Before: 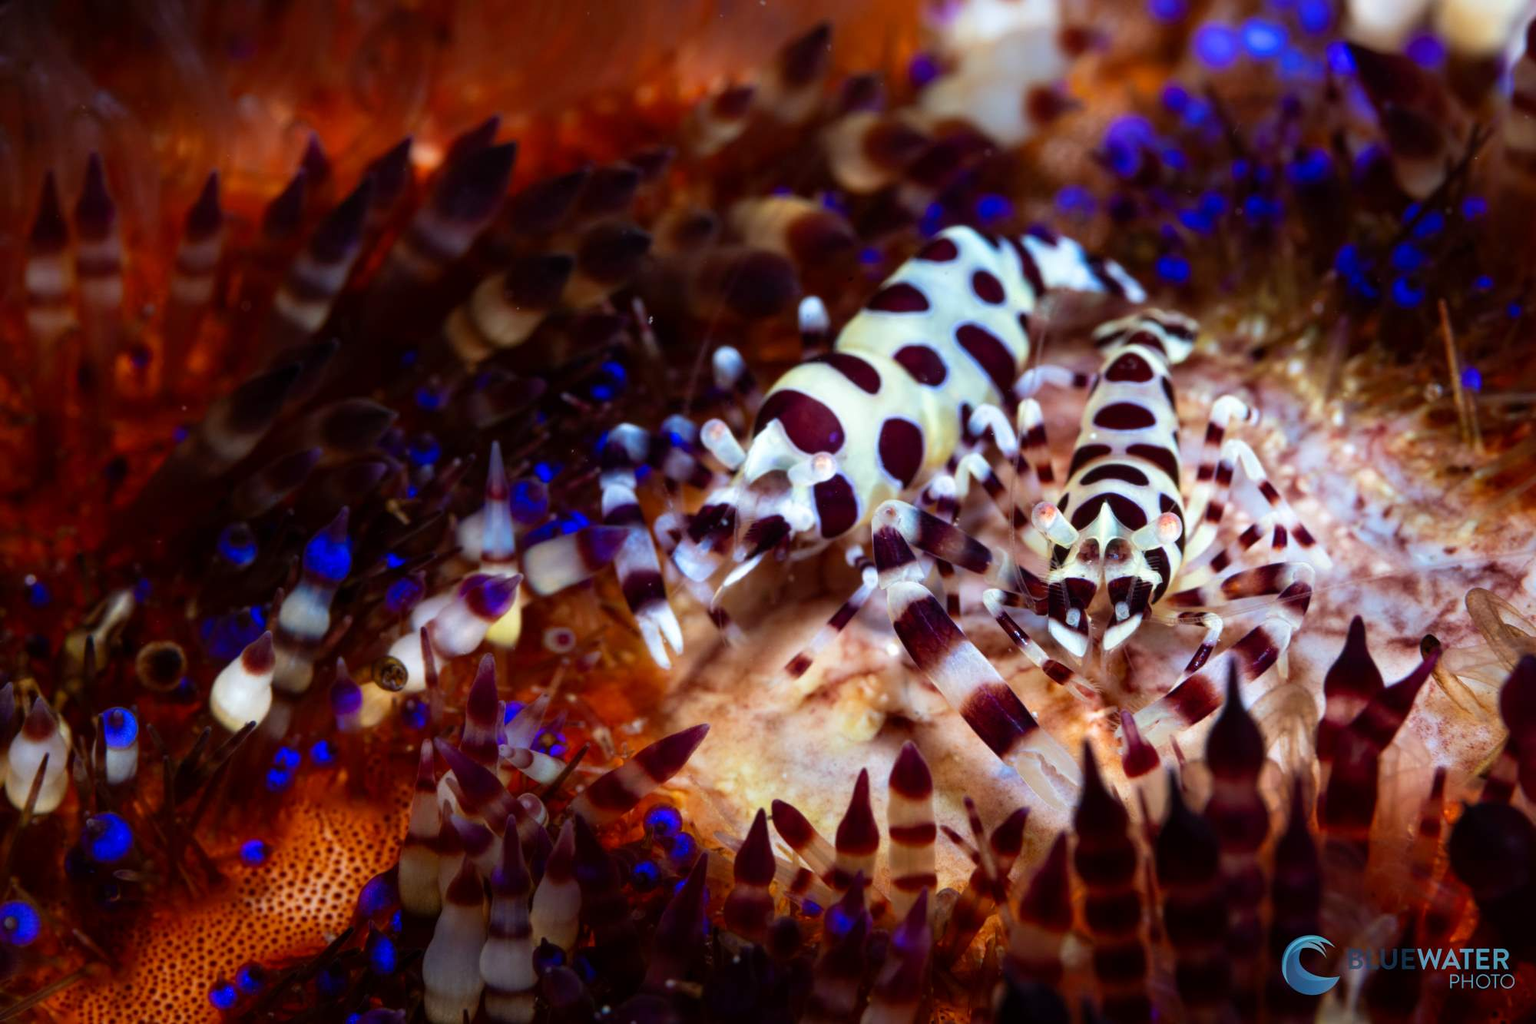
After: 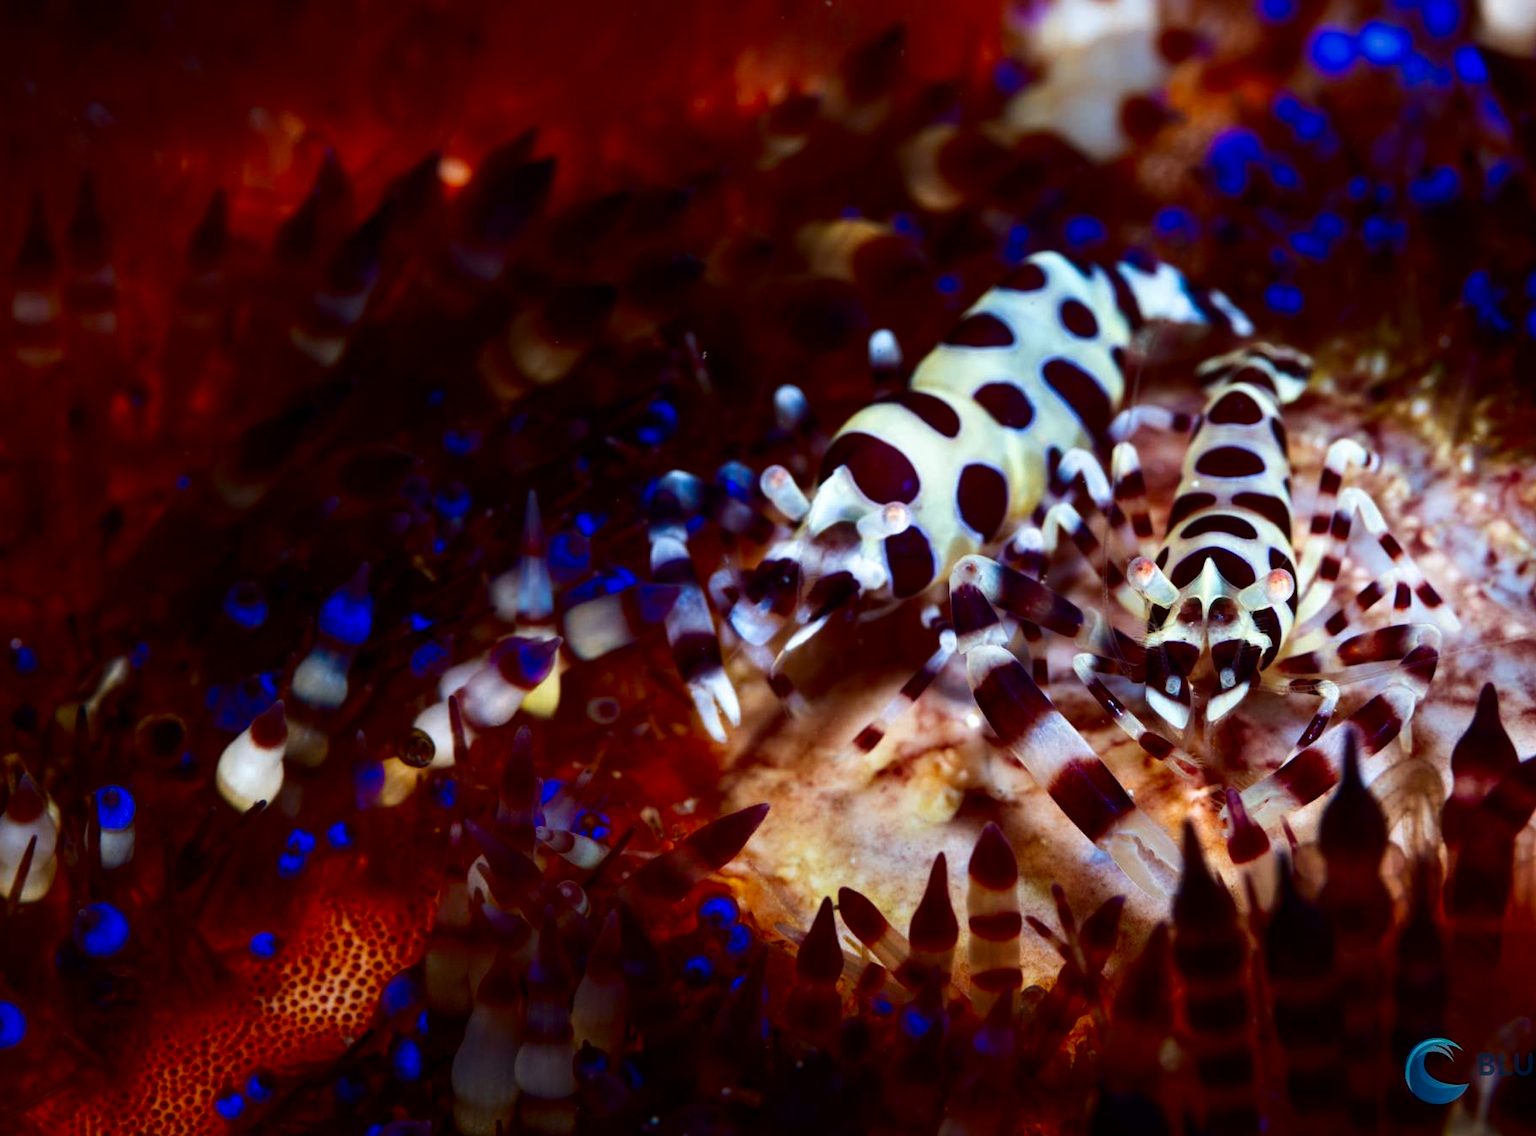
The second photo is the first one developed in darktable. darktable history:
contrast brightness saturation: contrast 0.13, brightness -0.24, saturation 0.14
crop and rotate: left 1.088%, right 8.807%
